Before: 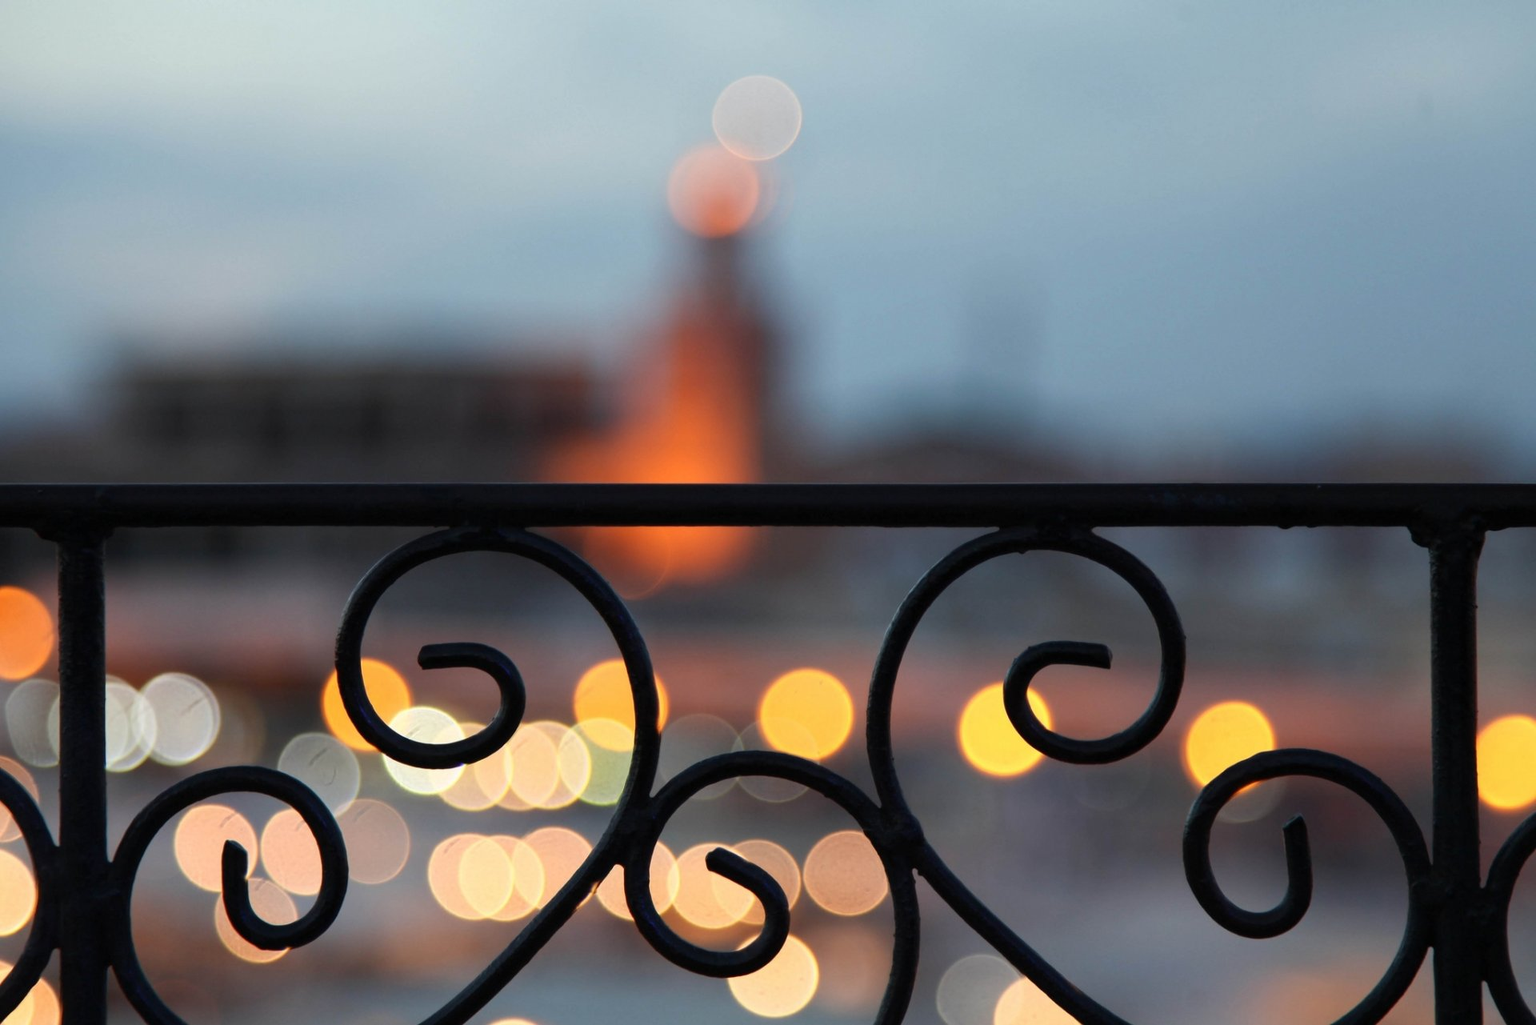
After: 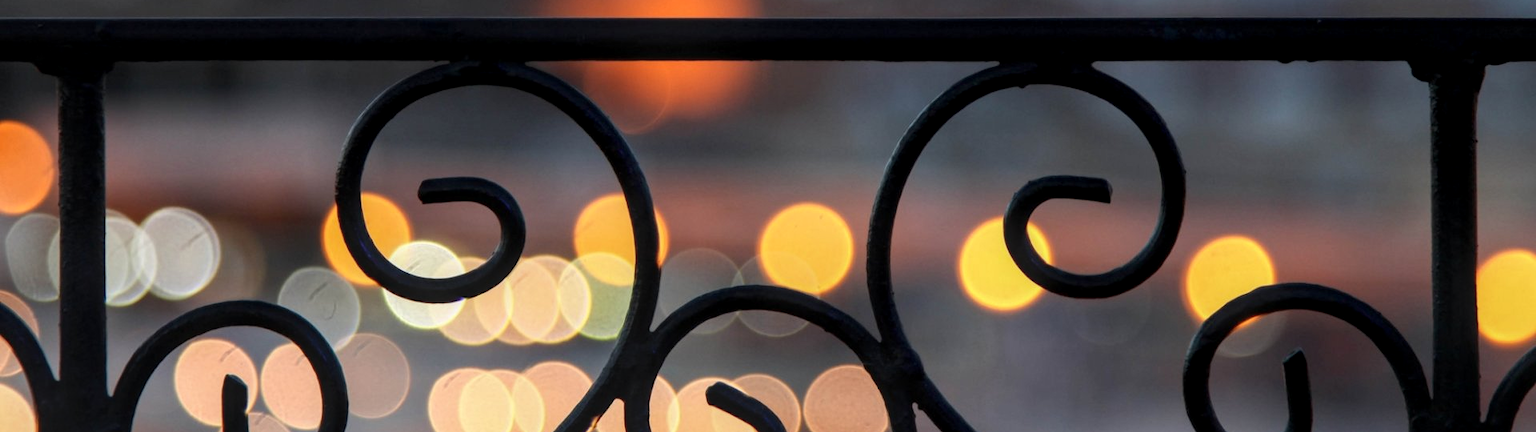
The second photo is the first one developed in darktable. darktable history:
local contrast: on, module defaults
crop: top 45.509%, bottom 12.266%
